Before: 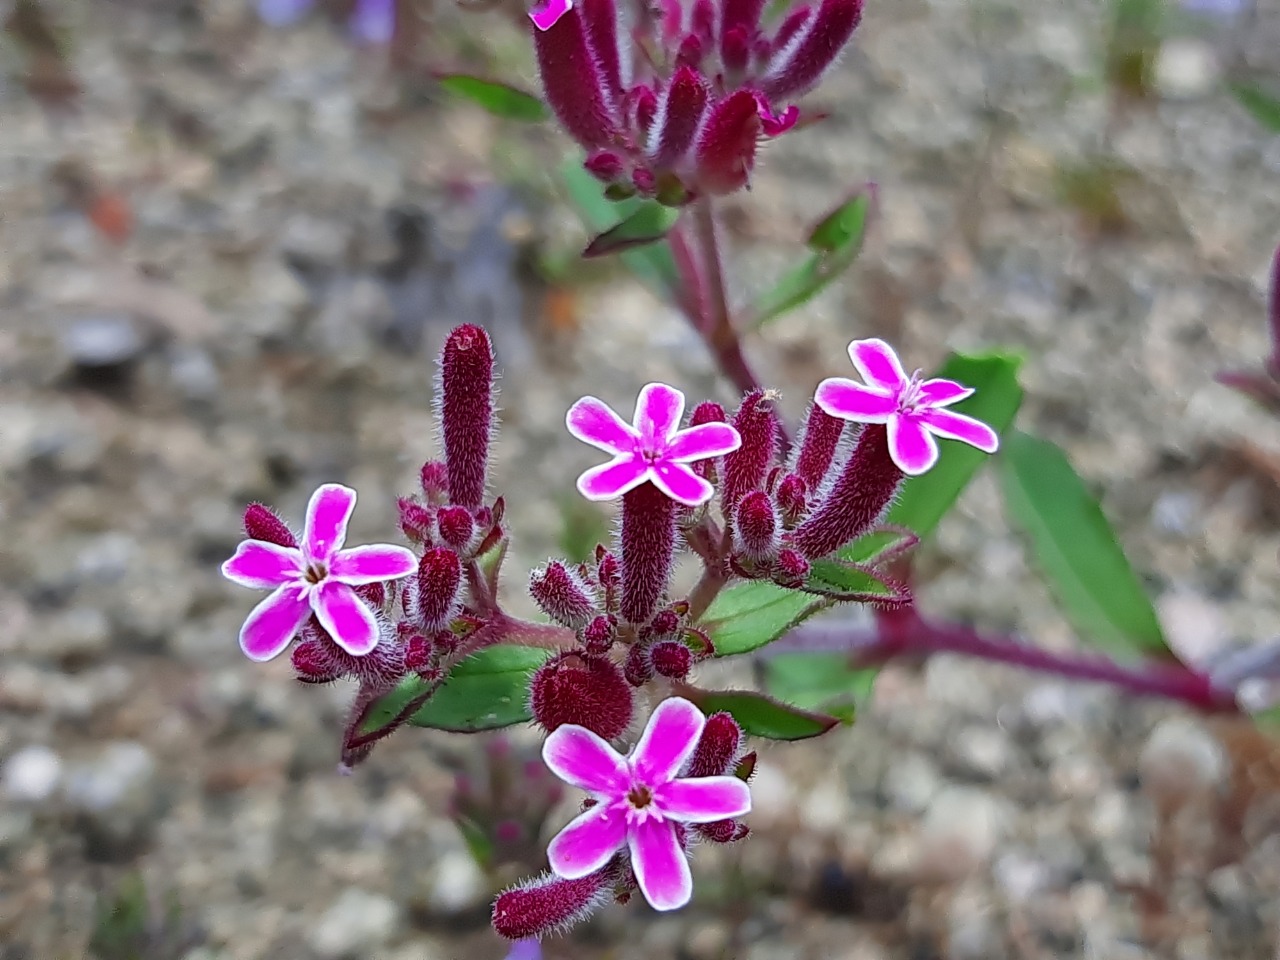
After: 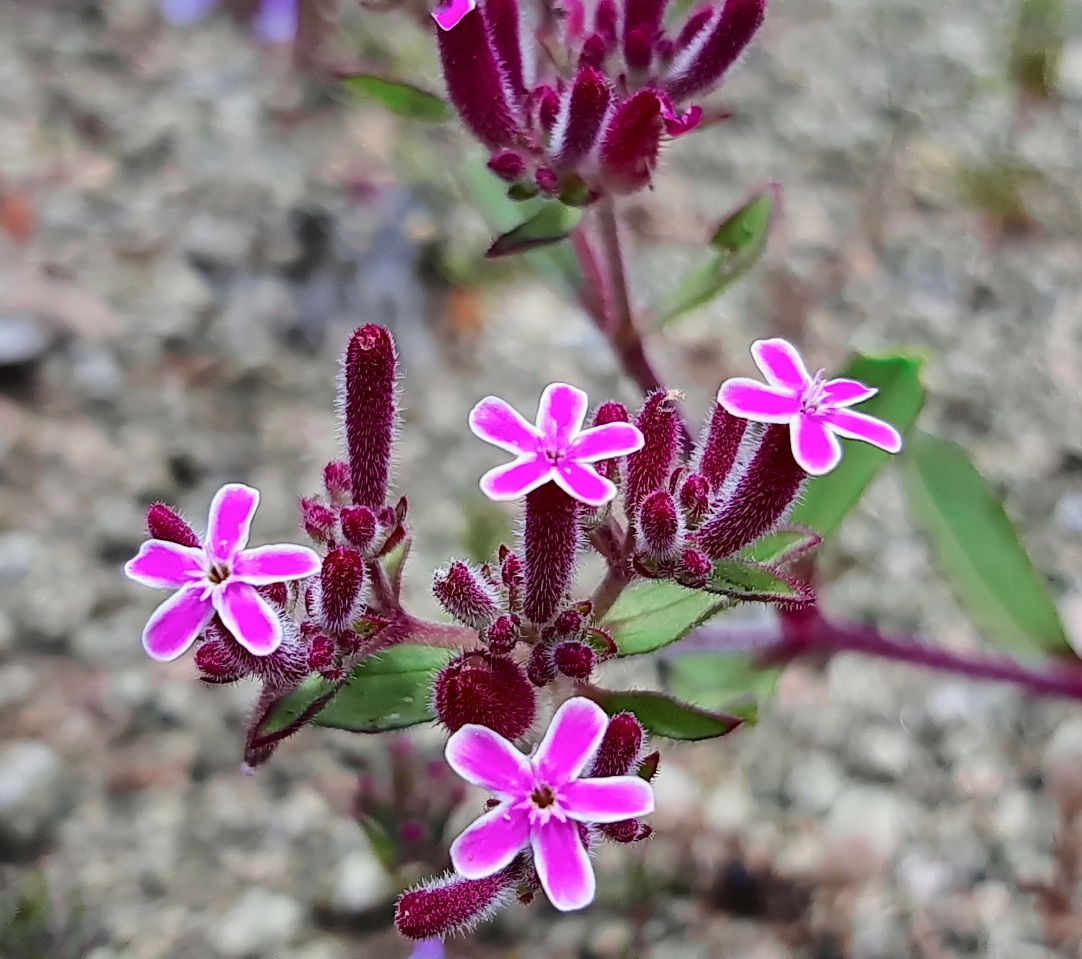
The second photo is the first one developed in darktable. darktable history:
crop: left 7.608%, right 7.789%
tone curve: curves: ch0 [(0, 0) (0.105, 0.068) (0.181, 0.14) (0.28, 0.259) (0.384, 0.404) (0.485, 0.531) (0.638, 0.681) (0.87, 0.883) (1, 0.977)]; ch1 [(0, 0) (0.161, 0.092) (0.35, 0.33) (0.379, 0.401) (0.456, 0.469) (0.501, 0.499) (0.516, 0.524) (0.562, 0.569) (0.635, 0.646) (1, 1)]; ch2 [(0, 0) (0.371, 0.362) (0.437, 0.437) (0.5, 0.5) (0.53, 0.524) (0.56, 0.561) (0.622, 0.606) (1, 1)], color space Lab, independent channels, preserve colors none
local contrast: mode bilateral grid, contrast 10, coarseness 26, detail 111%, midtone range 0.2
